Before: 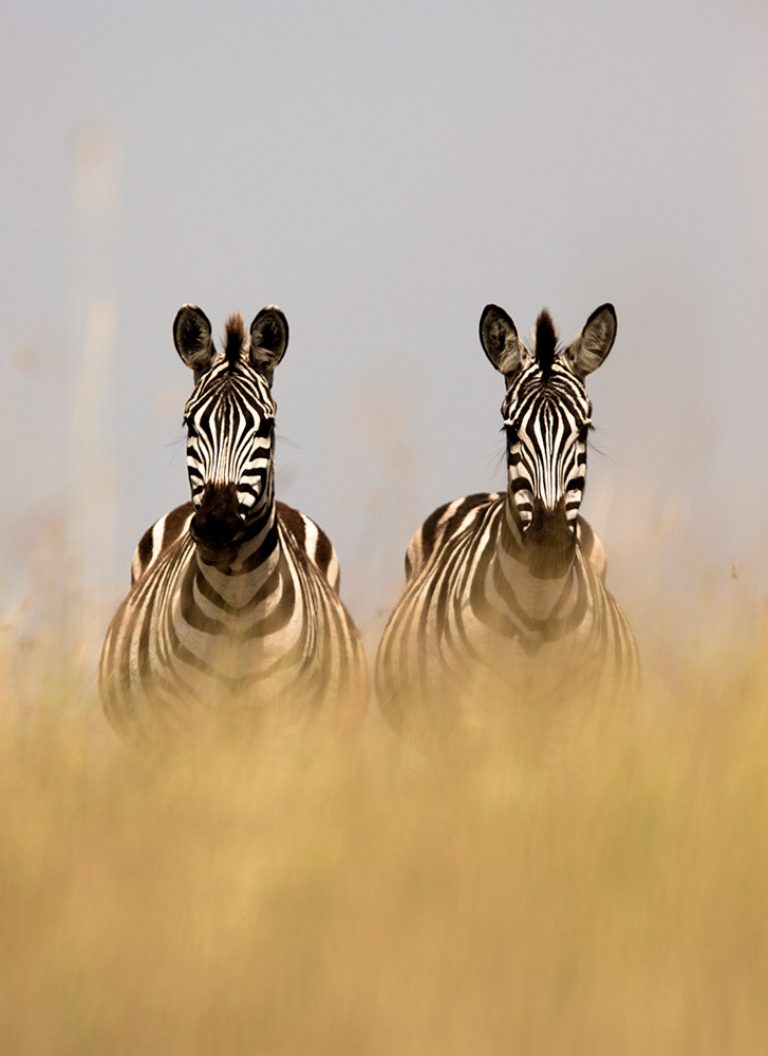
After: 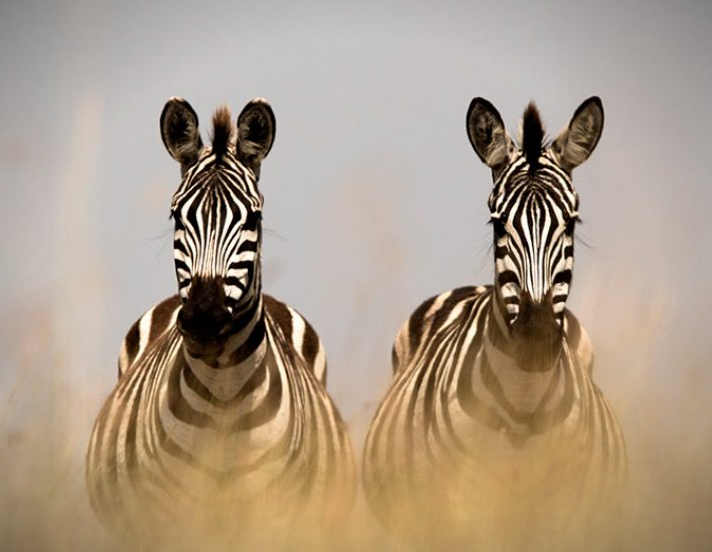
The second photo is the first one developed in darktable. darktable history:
vignetting: fall-off start 85.58%, fall-off radius 79.97%, brightness -0.877, width/height ratio 1.218, unbound false
crop: left 1.817%, top 19.649%, right 5.428%, bottom 28.054%
